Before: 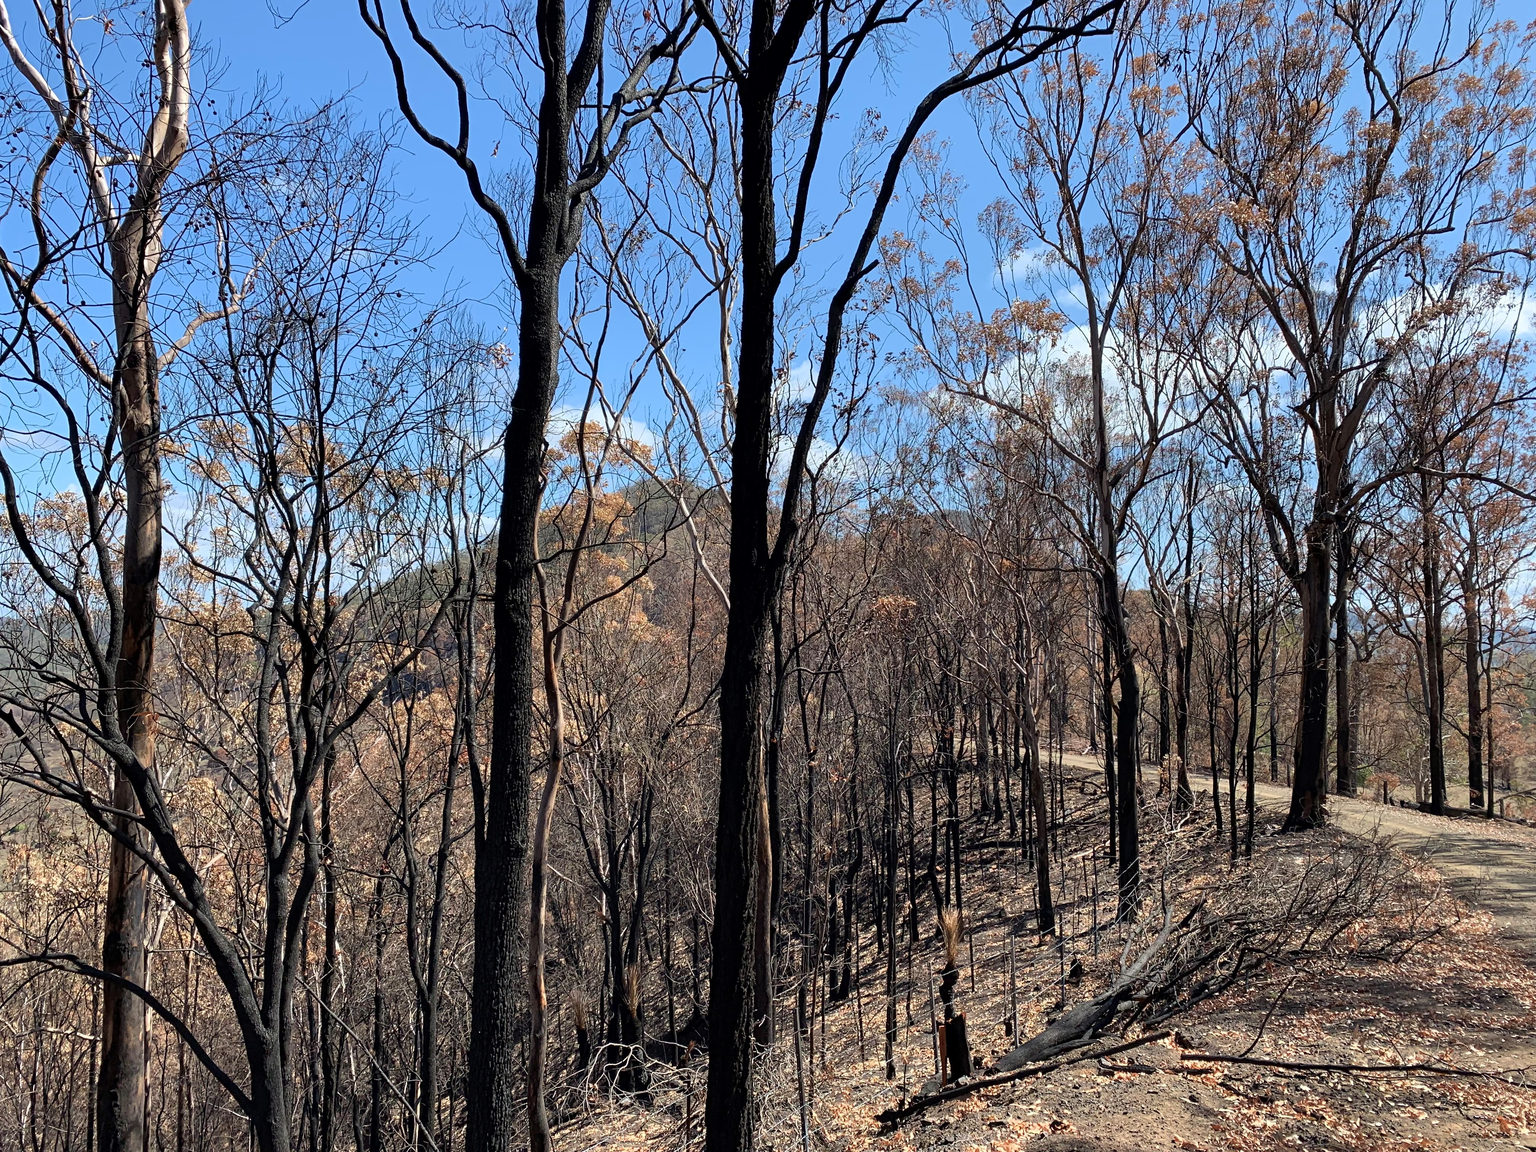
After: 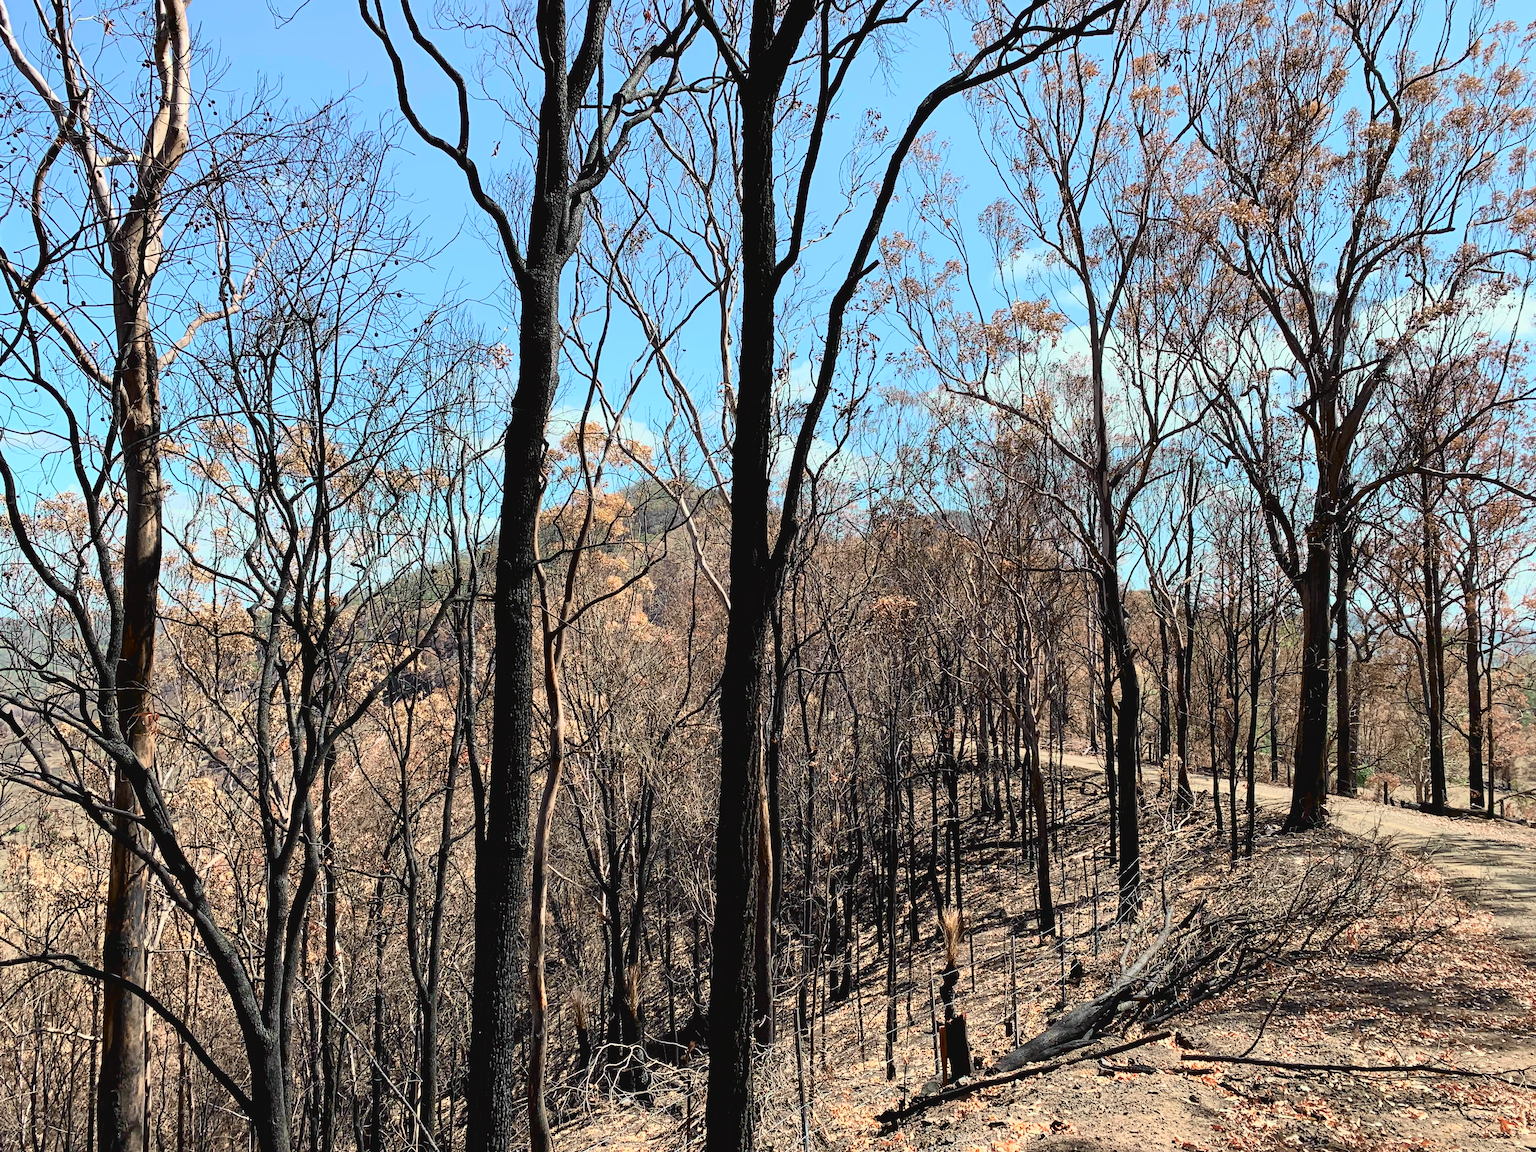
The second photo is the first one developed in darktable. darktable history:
tone curve: curves: ch0 [(0, 0.036) (0.037, 0.042) (0.167, 0.143) (0.433, 0.502) (0.531, 0.637) (0.696, 0.825) (0.856, 0.92) (1, 0.98)]; ch1 [(0, 0) (0.424, 0.383) (0.482, 0.459) (0.501, 0.5) (0.522, 0.526) (0.559, 0.563) (0.604, 0.646) (0.715, 0.729) (1, 1)]; ch2 [(0, 0) (0.369, 0.388) (0.45, 0.48) (0.499, 0.502) (0.504, 0.504) (0.512, 0.526) (0.581, 0.595) (0.708, 0.786) (1, 1)], color space Lab, independent channels, preserve colors none
